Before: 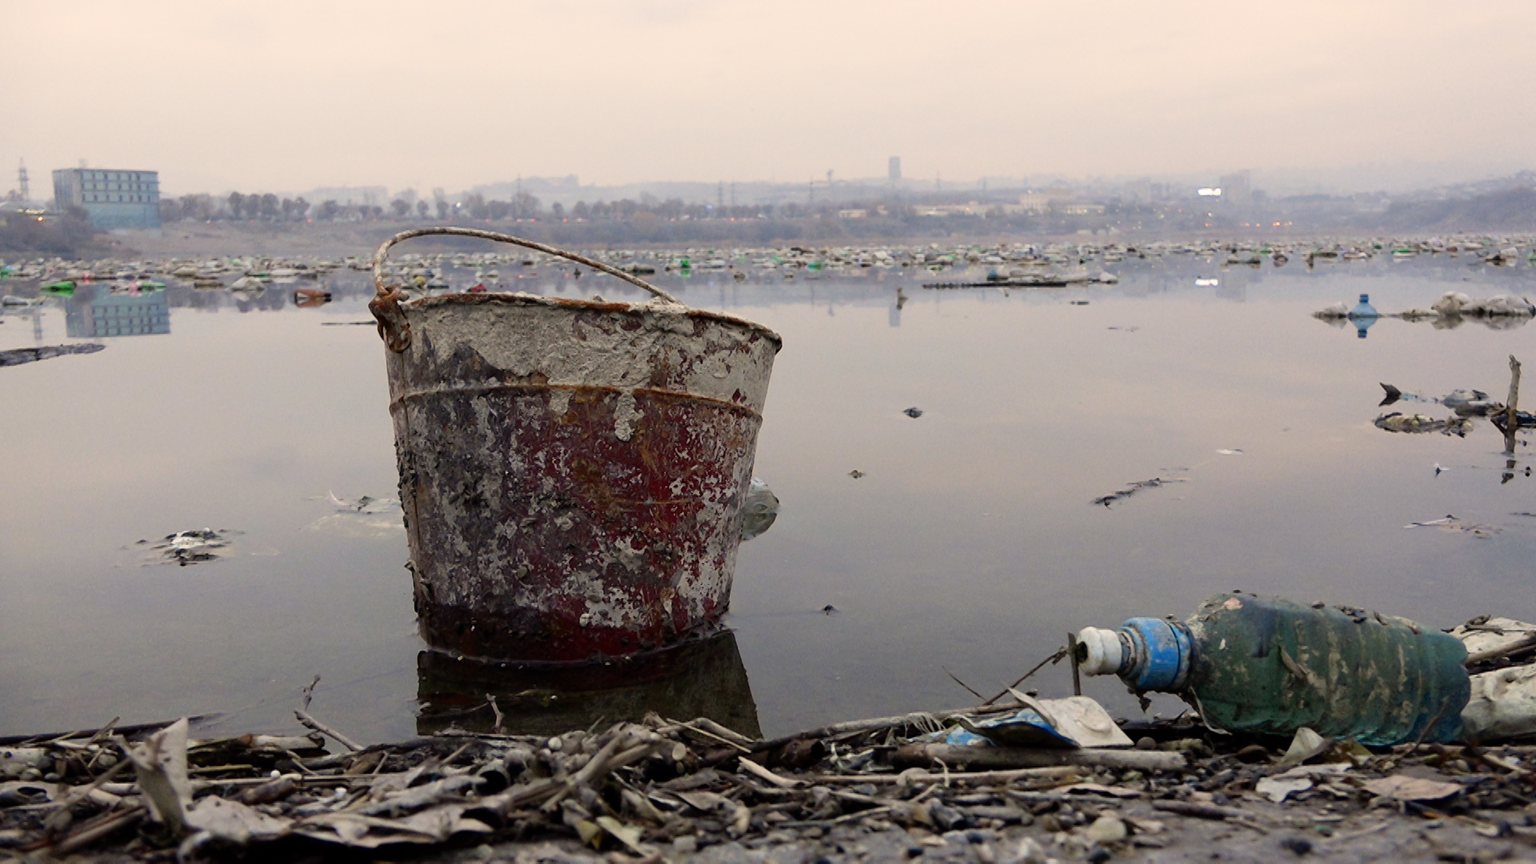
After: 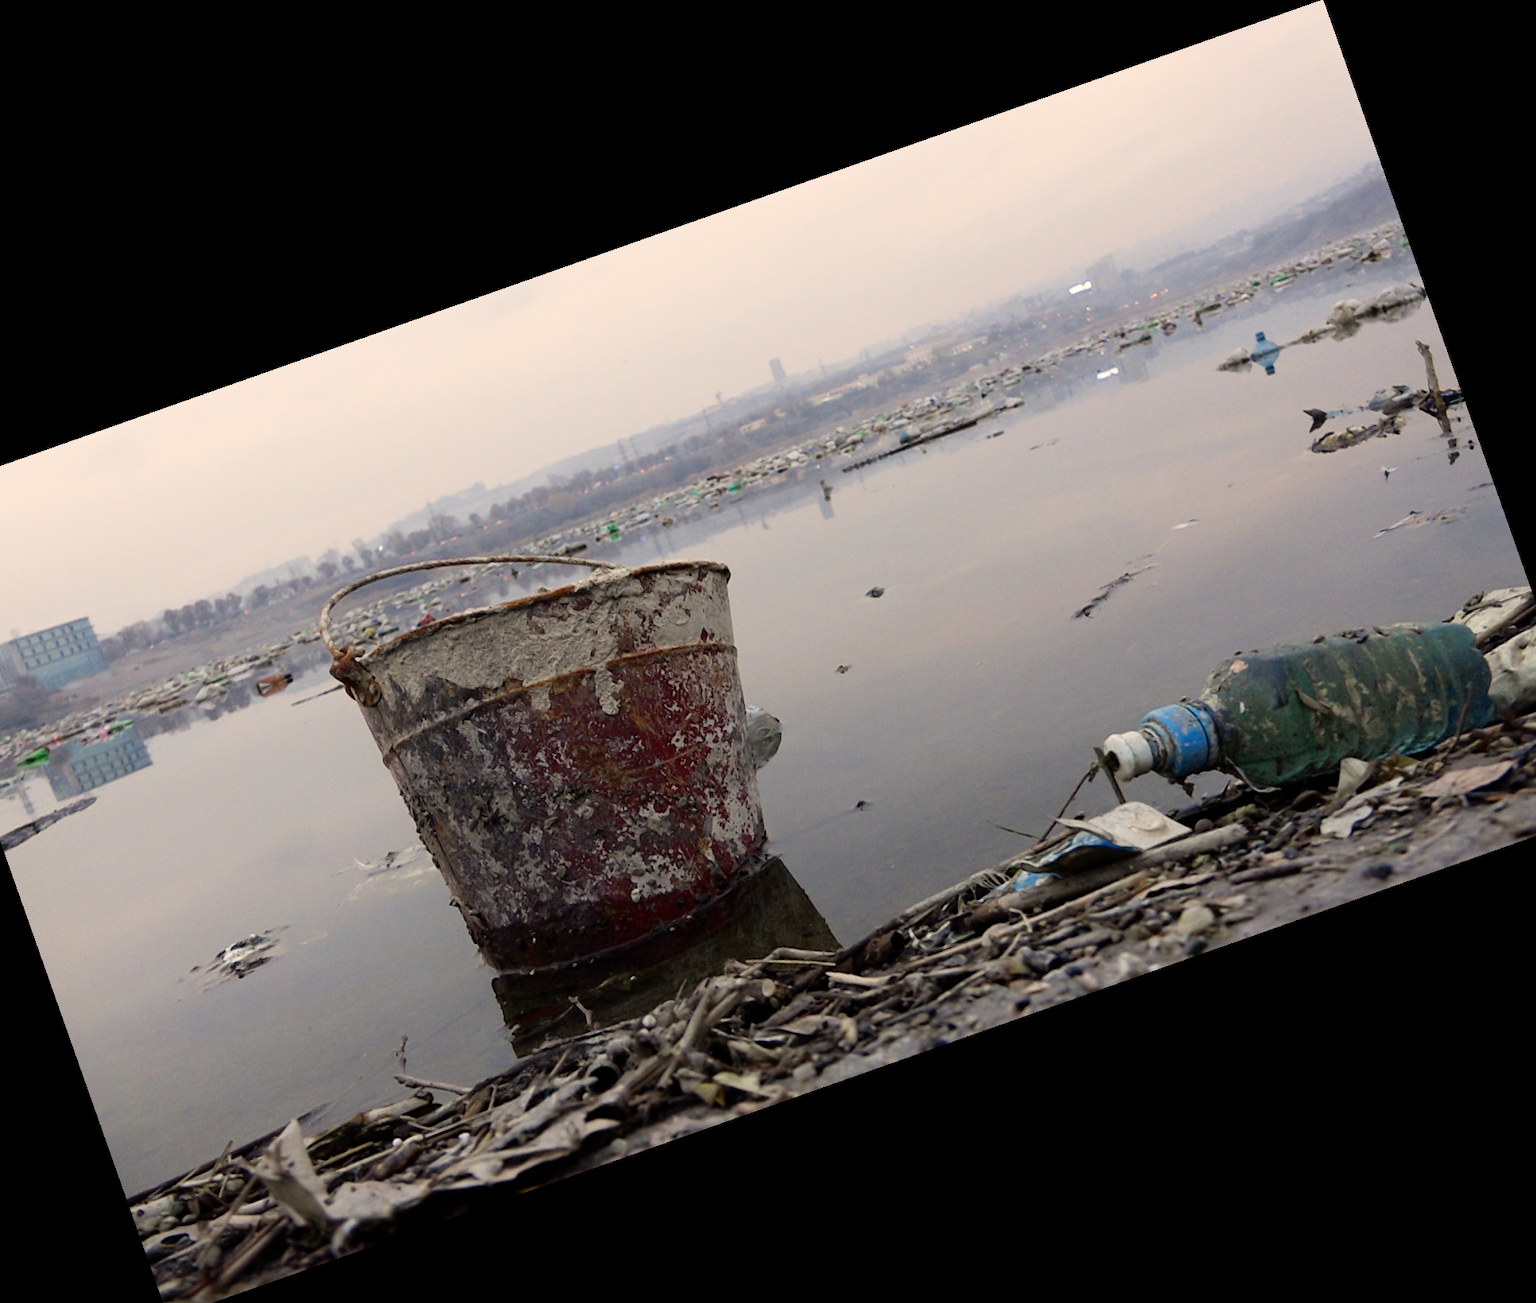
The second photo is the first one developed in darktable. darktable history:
crop and rotate: angle 19.43°, left 6.812%, right 4.125%, bottom 1.087%
tone equalizer: on, module defaults
white balance: red 1, blue 1
